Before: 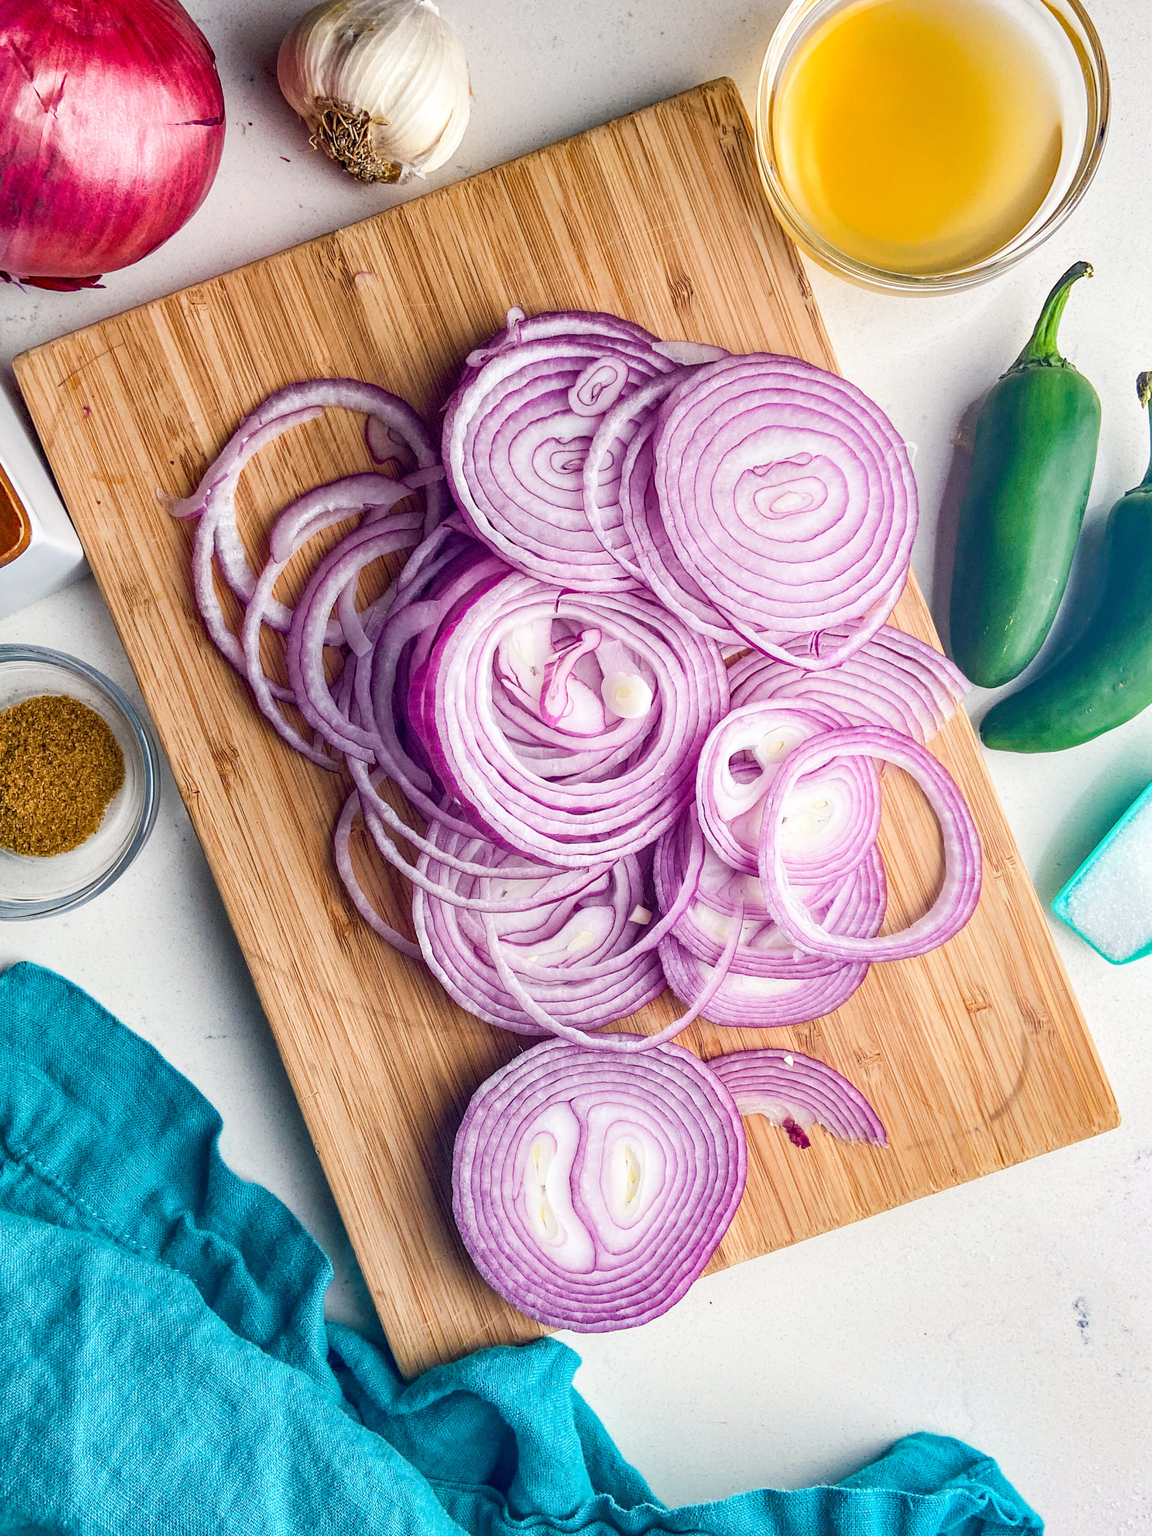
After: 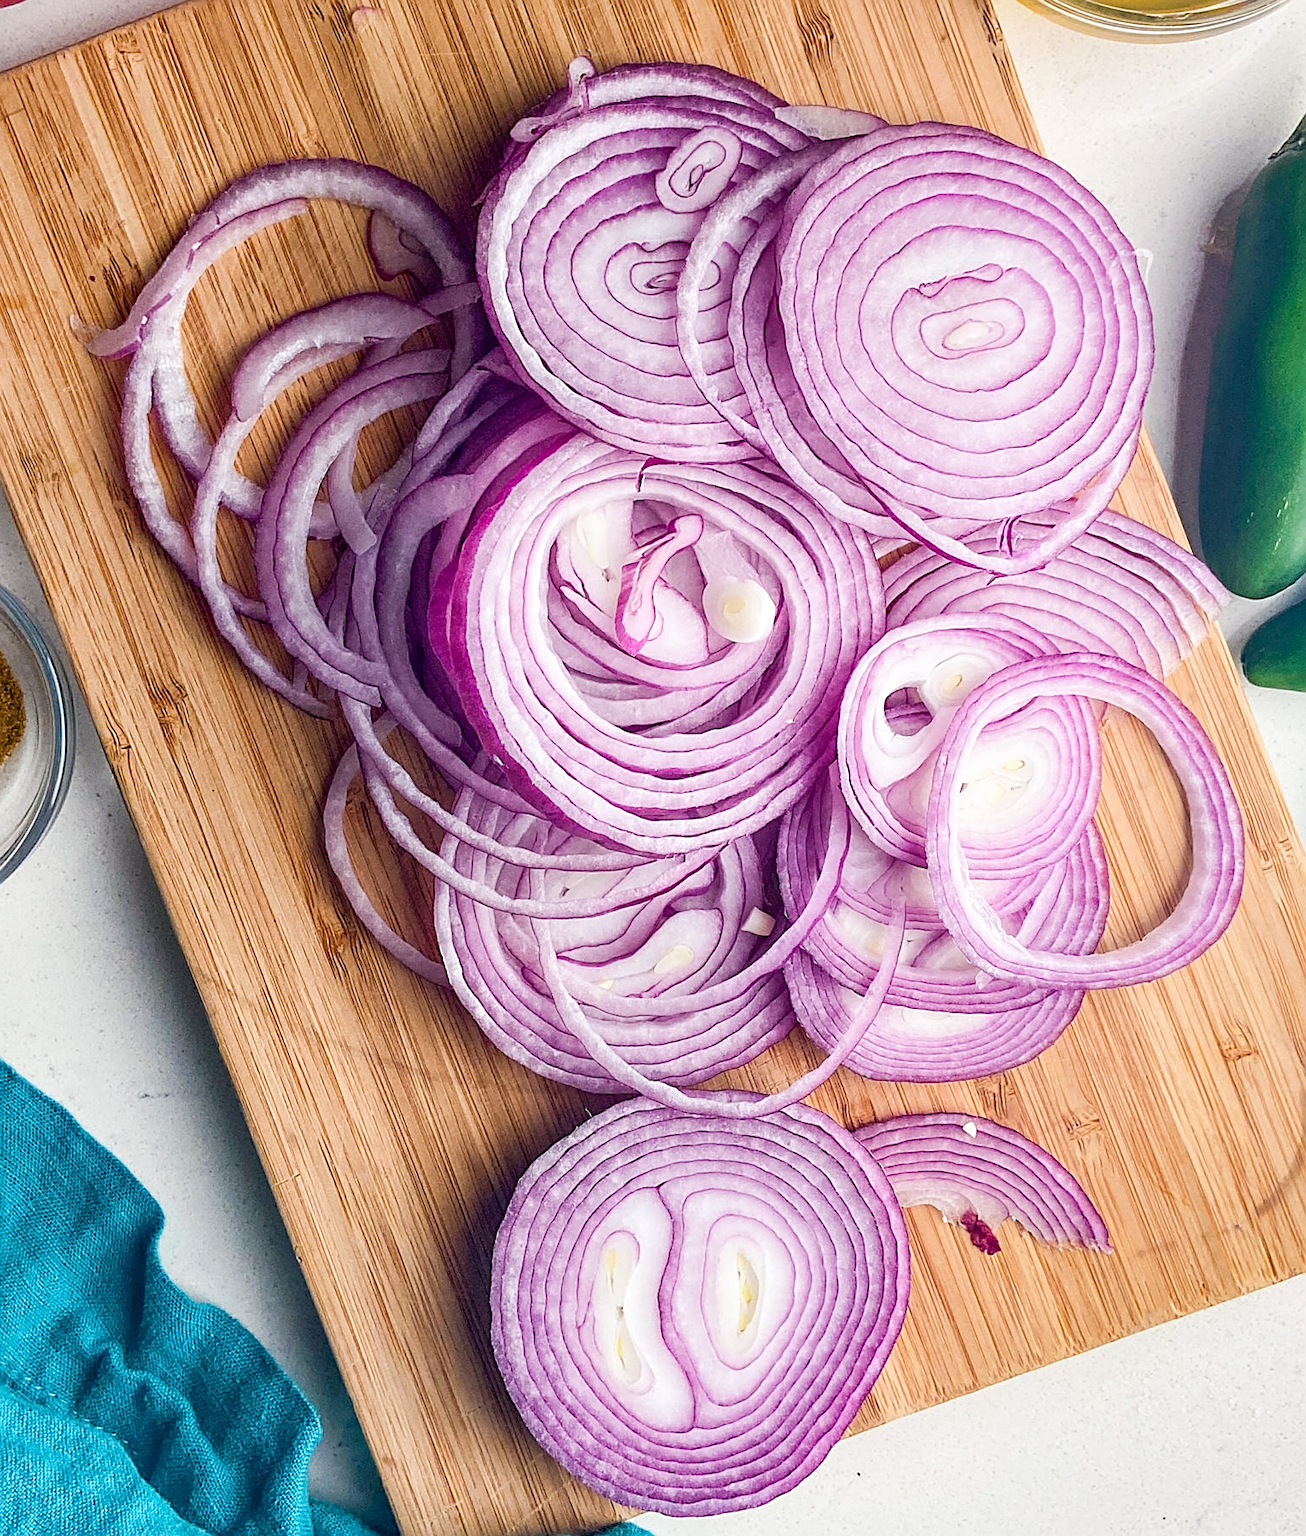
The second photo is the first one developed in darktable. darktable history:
crop: left 9.375%, top 17.396%, right 10.891%, bottom 12.323%
sharpen: on, module defaults
